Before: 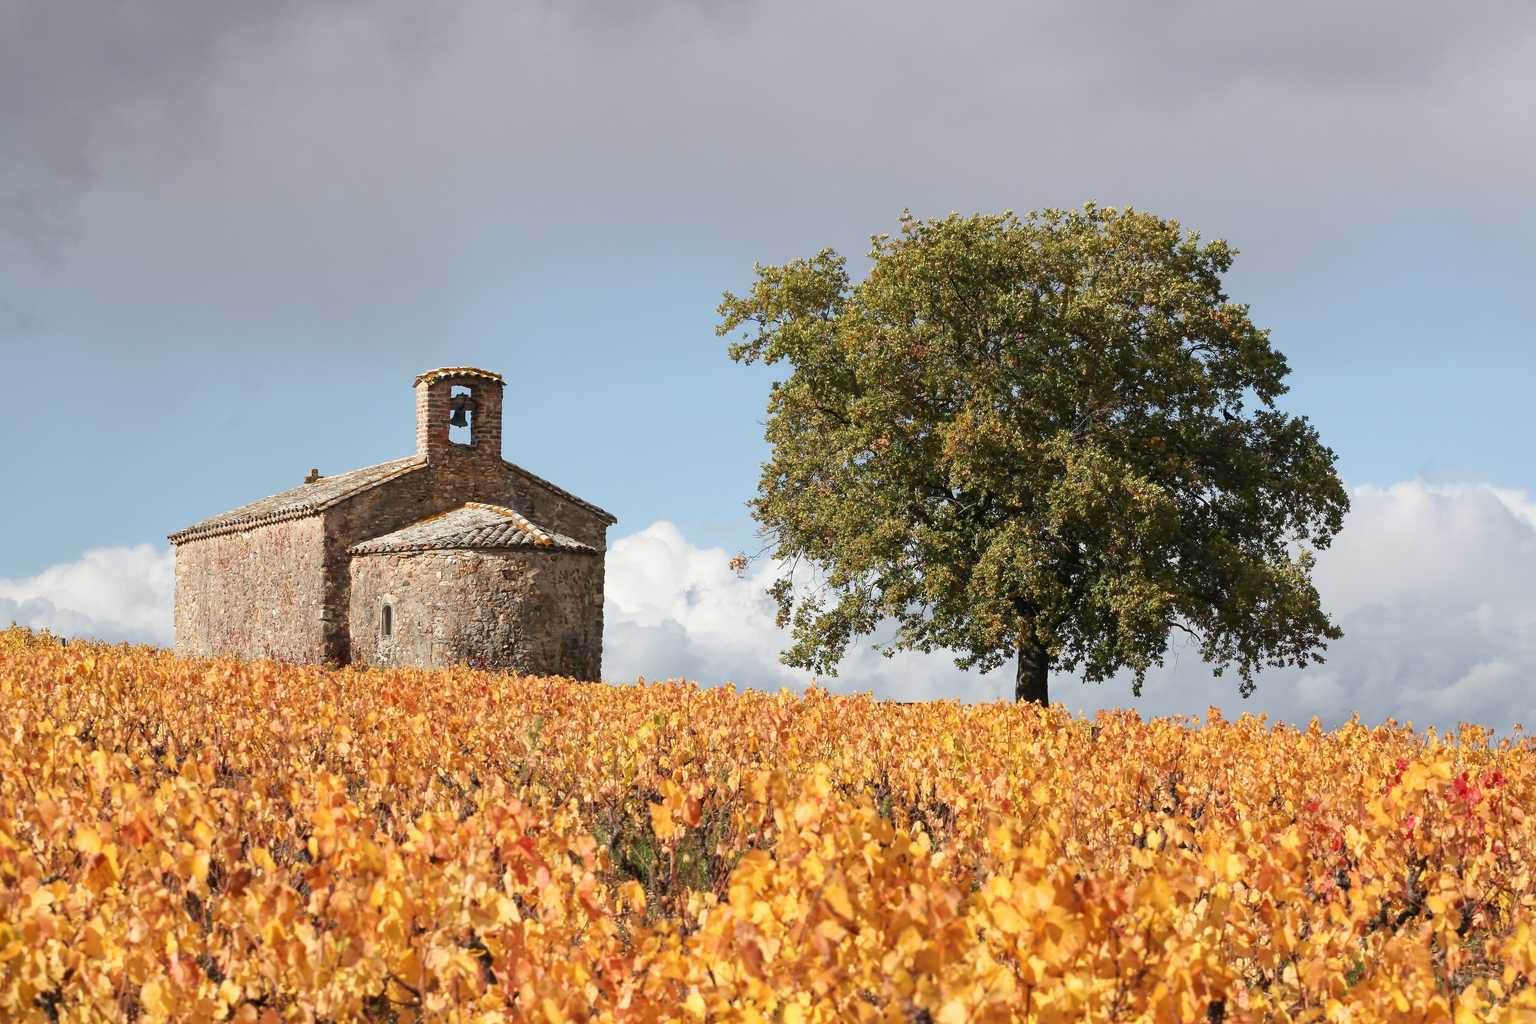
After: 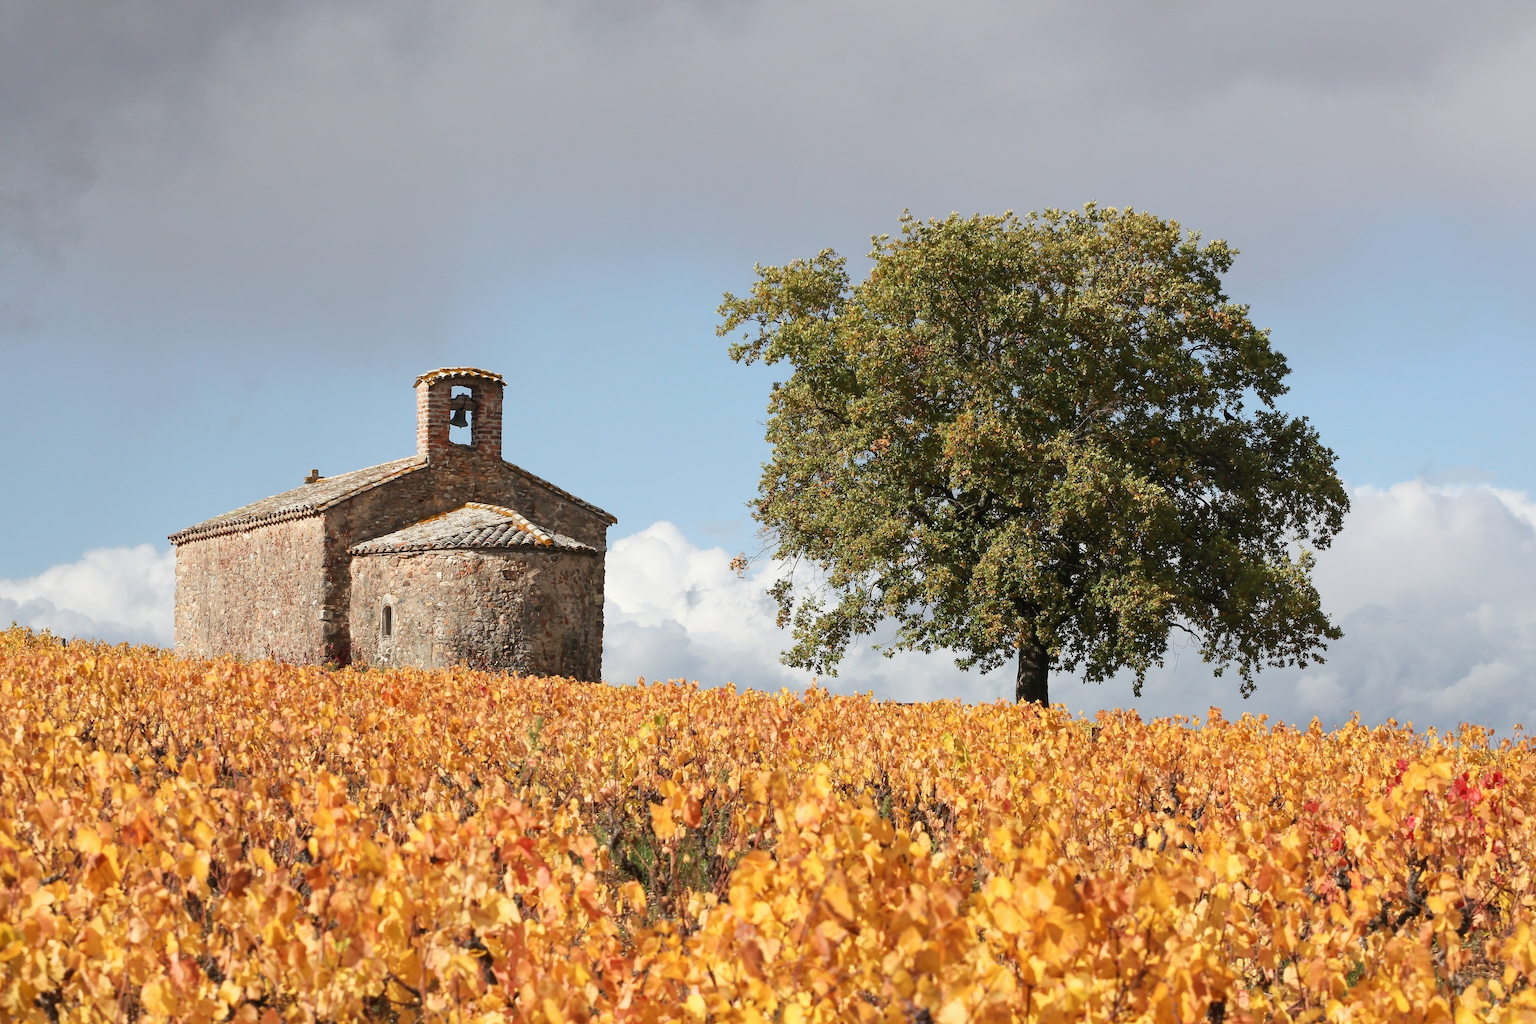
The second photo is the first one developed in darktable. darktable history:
tone equalizer: -7 EV 0.129 EV, edges refinement/feathering 500, mask exposure compensation -1.57 EV, preserve details no
